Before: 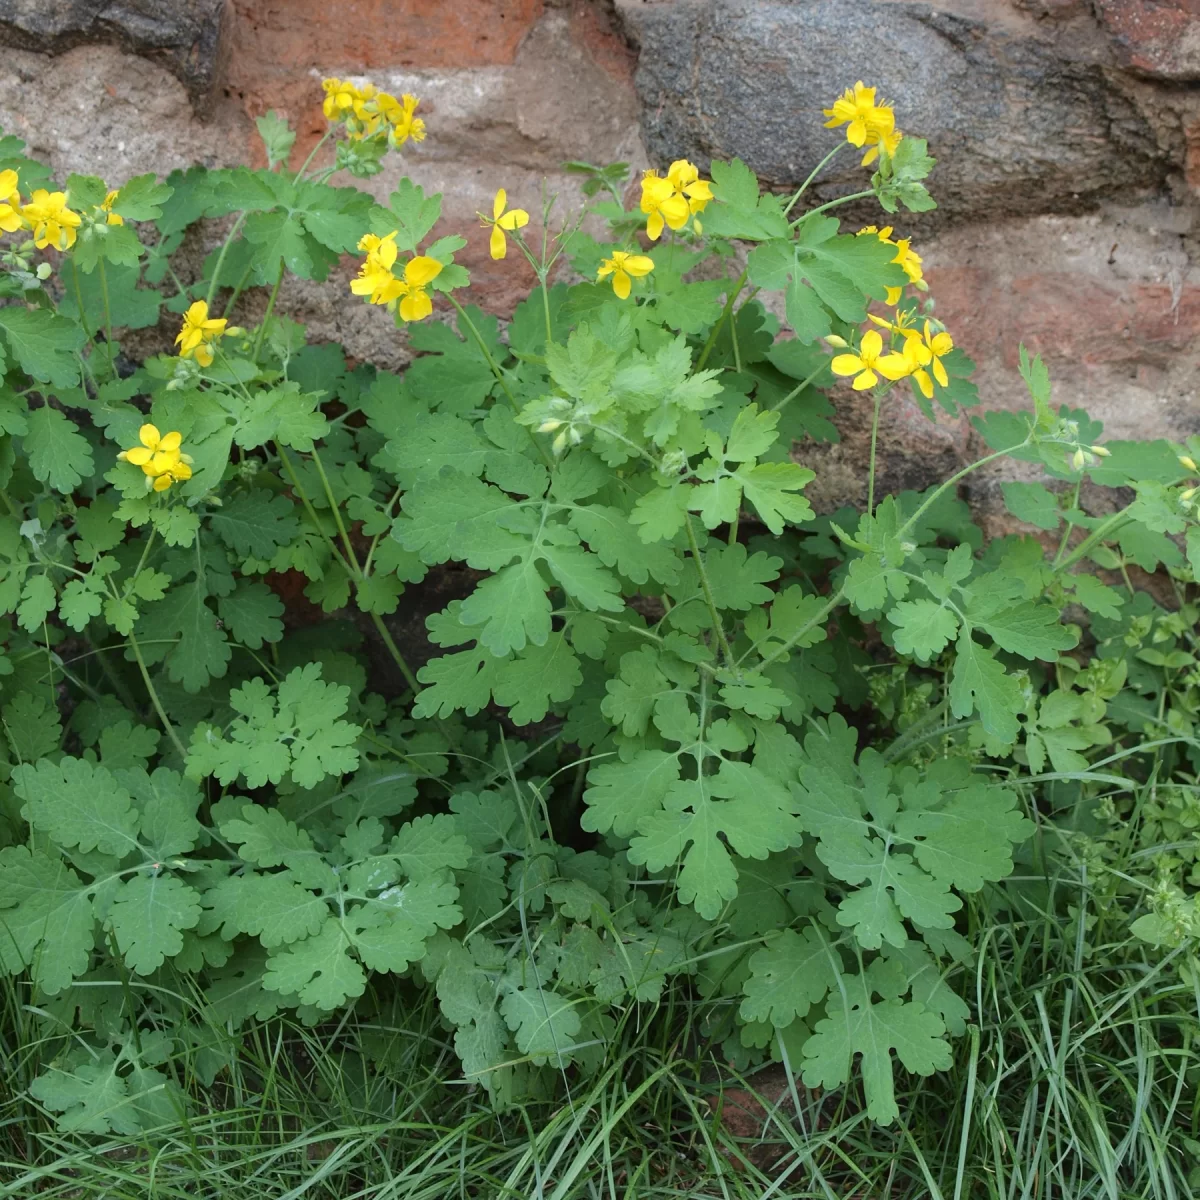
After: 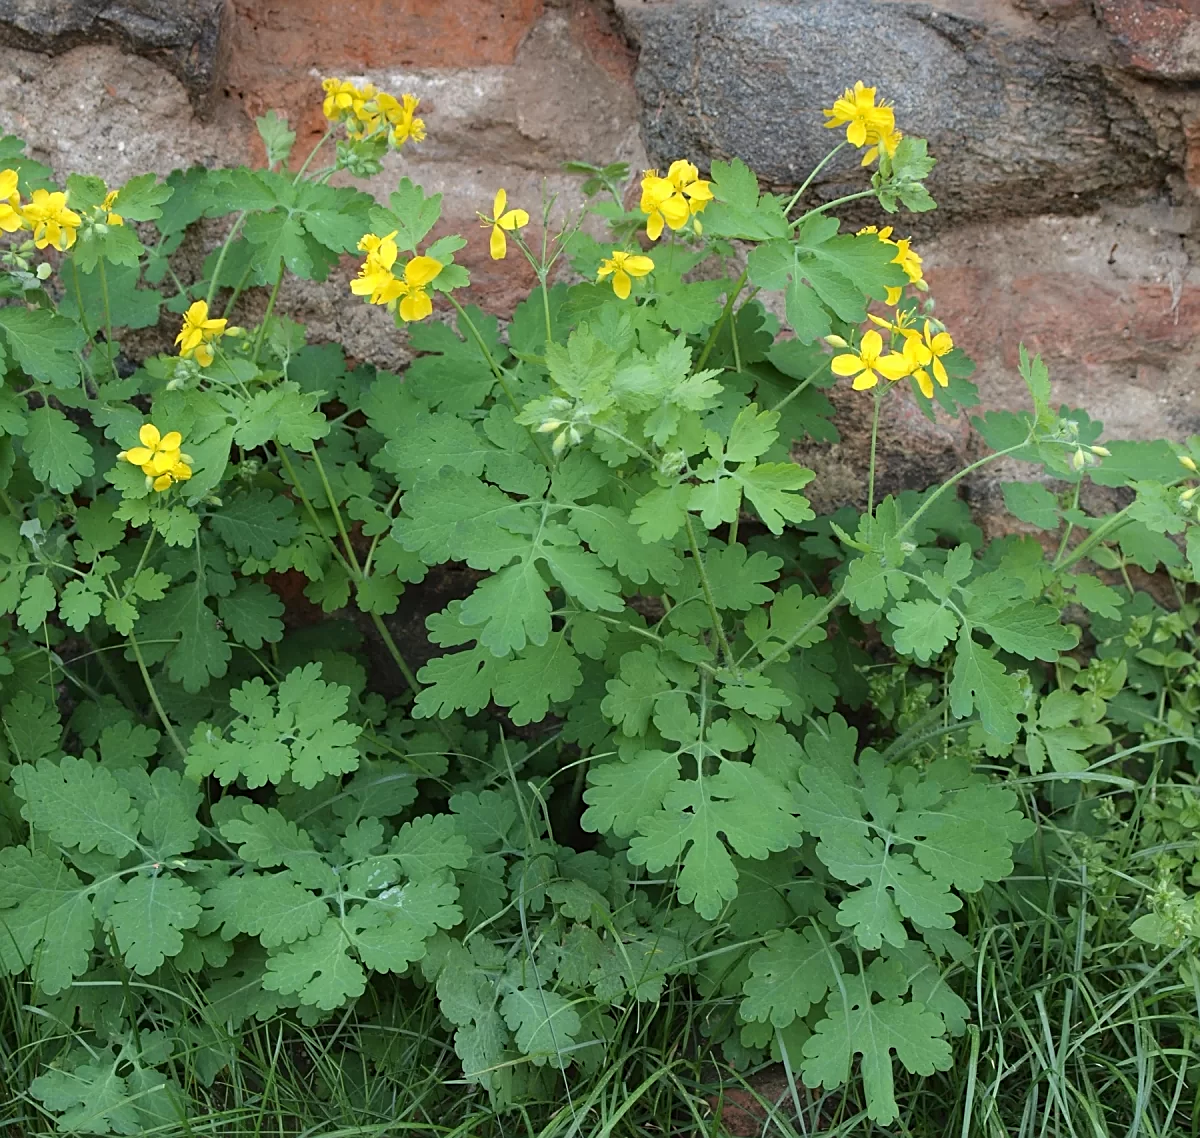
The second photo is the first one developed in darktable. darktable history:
sharpen: on, module defaults
crop and rotate: top 0%, bottom 5.097%
